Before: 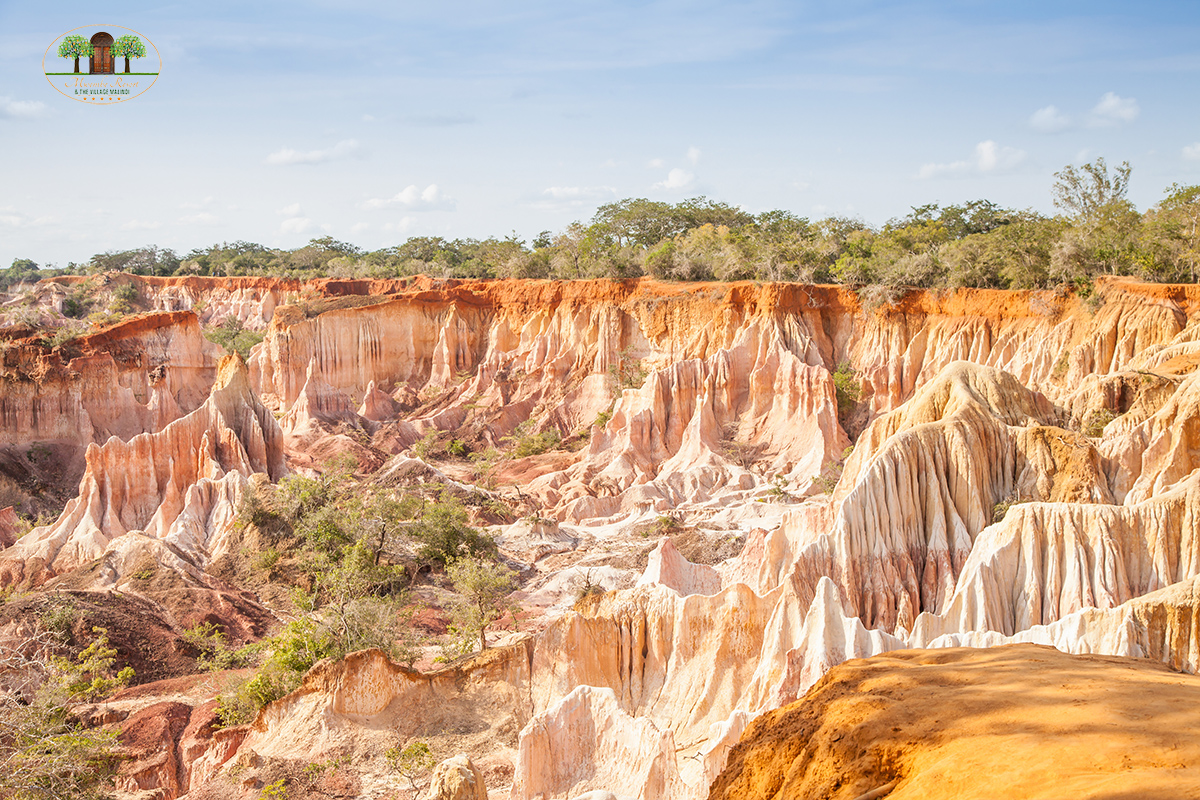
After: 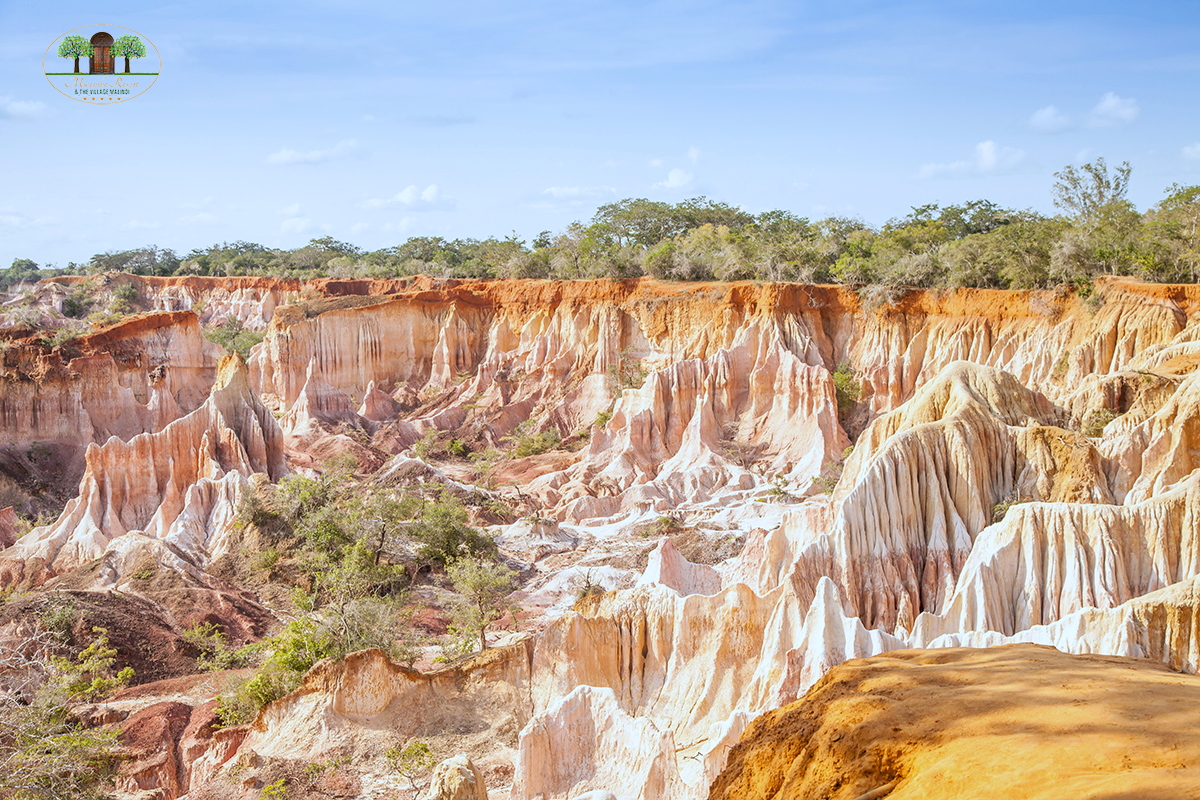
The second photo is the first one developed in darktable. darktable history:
exposure: compensate highlight preservation false
white balance: red 0.924, blue 1.095
